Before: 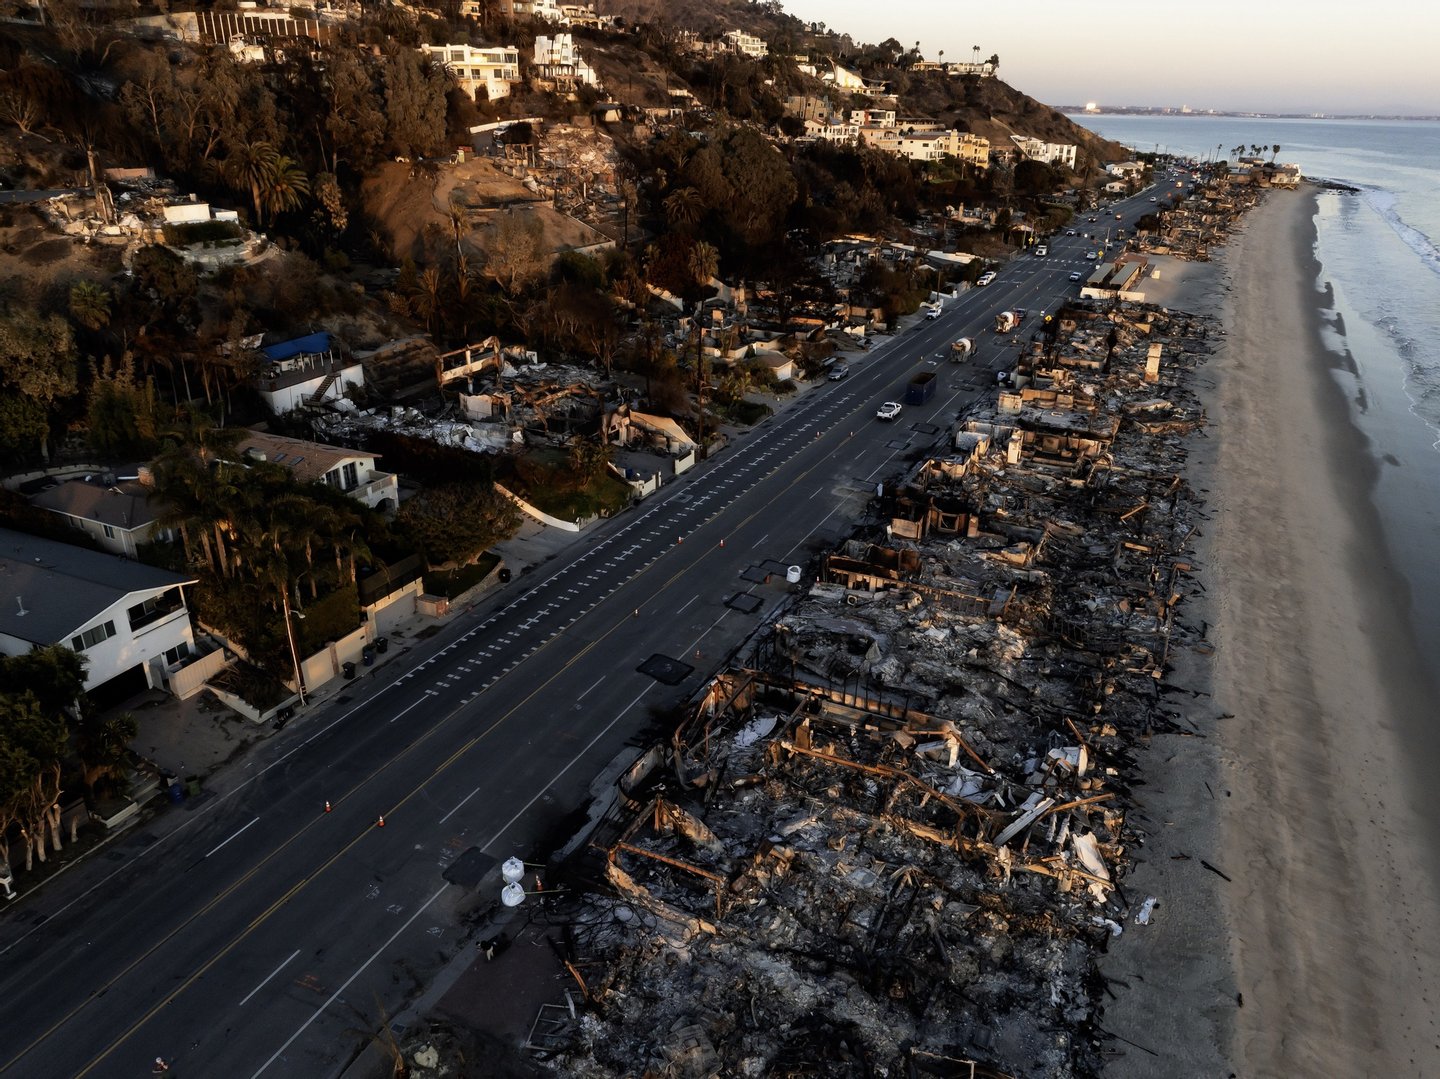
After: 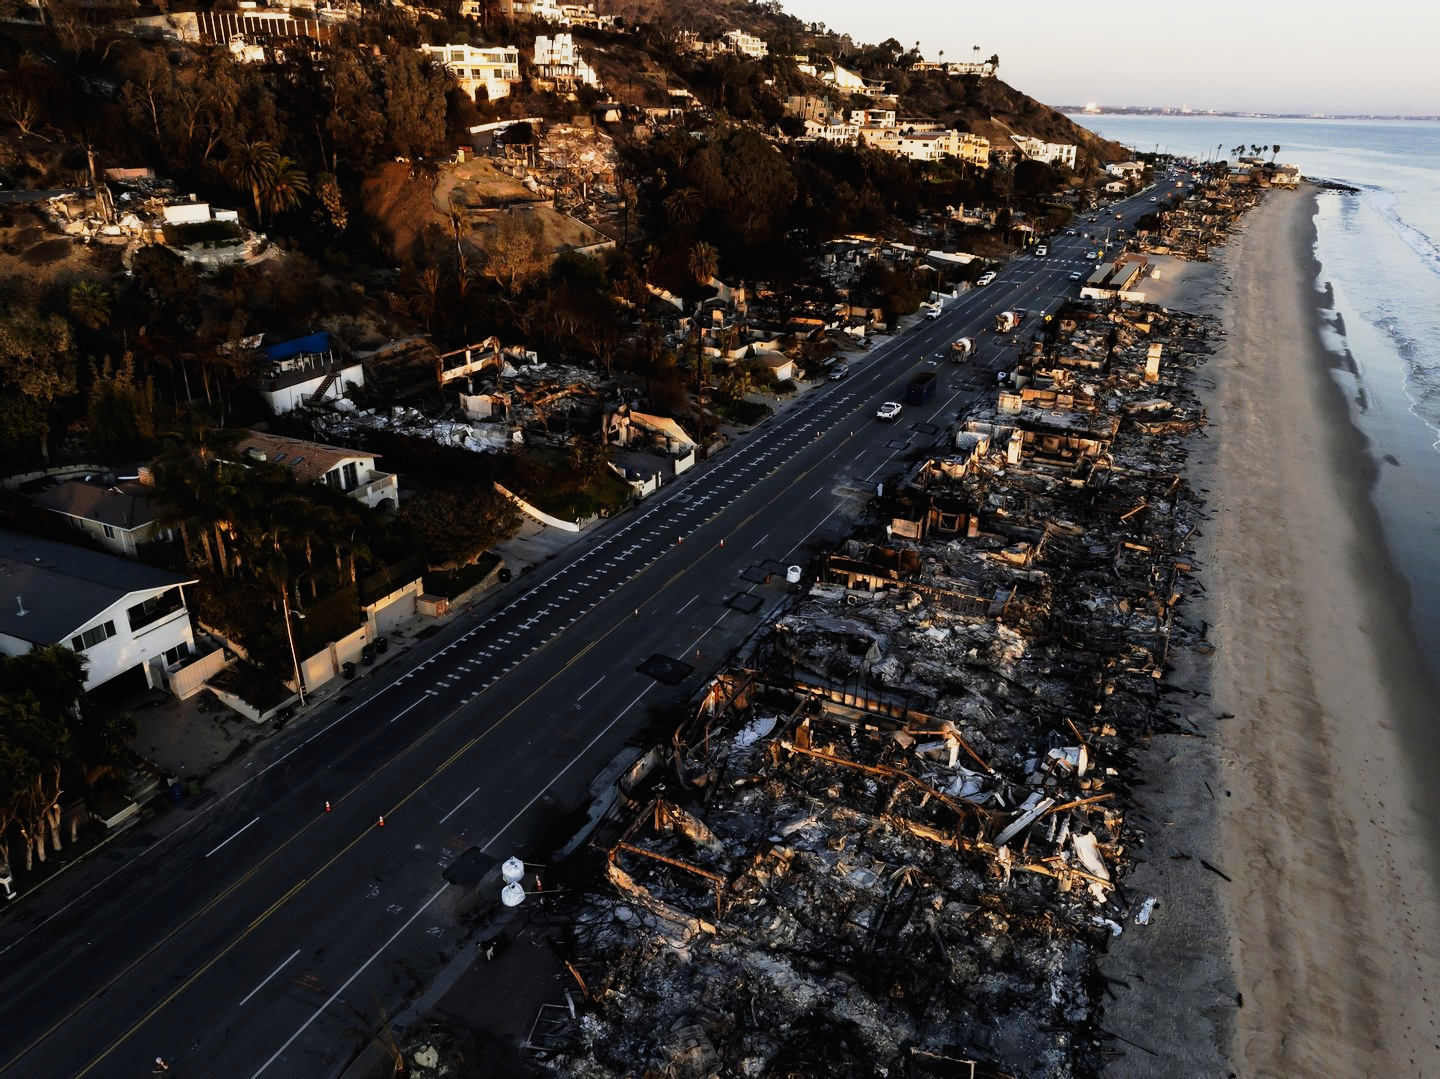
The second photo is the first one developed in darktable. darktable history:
tone curve: curves: ch0 [(0, 0.008) (0.081, 0.044) (0.177, 0.123) (0.283, 0.253) (0.416, 0.449) (0.495, 0.524) (0.661, 0.756) (0.796, 0.859) (1, 0.951)]; ch1 [(0, 0) (0.161, 0.092) (0.35, 0.33) (0.392, 0.392) (0.427, 0.426) (0.479, 0.472) (0.505, 0.5) (0.521, 0.524) (0.567, 0.556) (0.583, 0.588) (0.625, 0.627) (0.678, 0.733) (1, 1)]; ch2 [(0, 0) (0.346, 0.362) (0.404, 0.427) (0.502, 0.499) (0.531, 0.523) (0.544, 0.561) (0.58, 0.59) (0.629, 0.642) (0.717, 0.678) (1, 1)], preserve colors none
